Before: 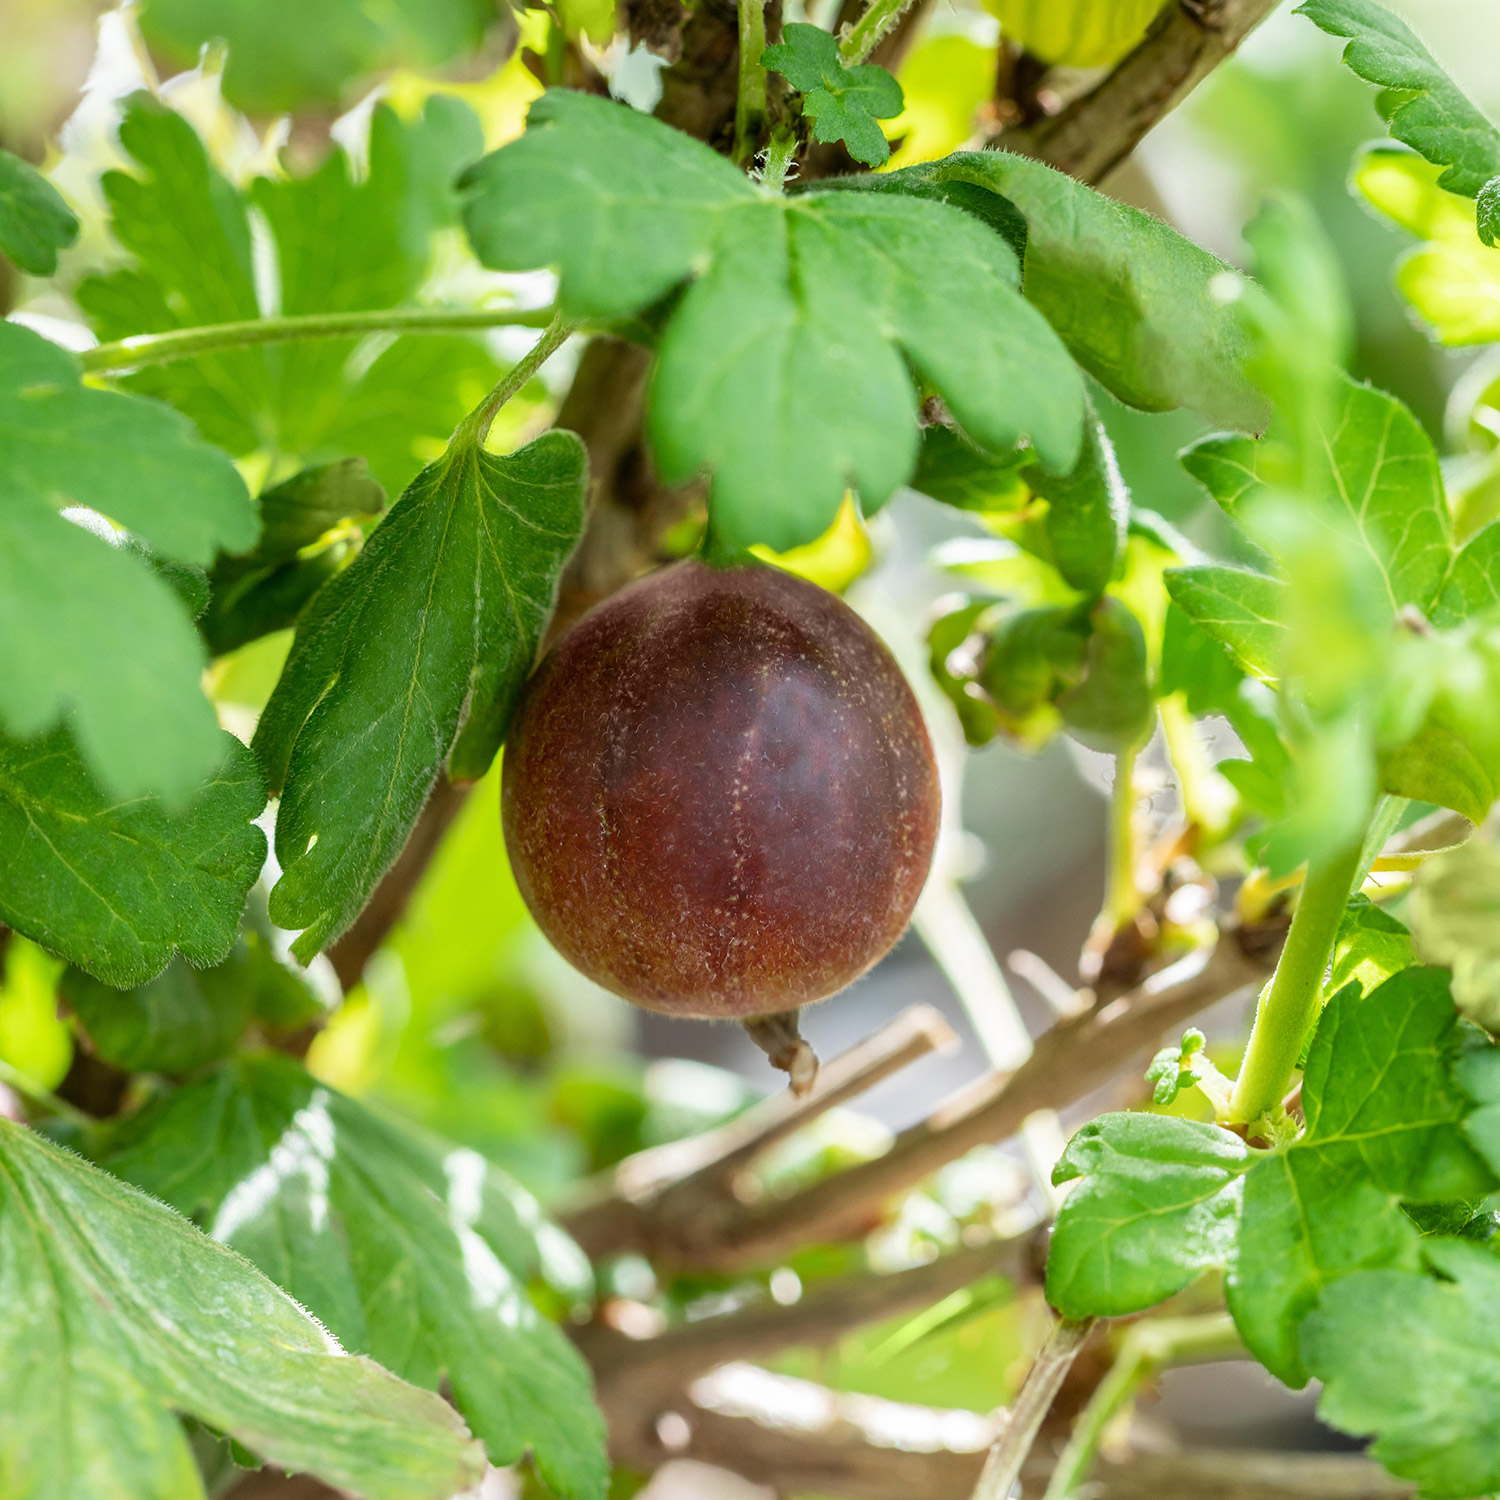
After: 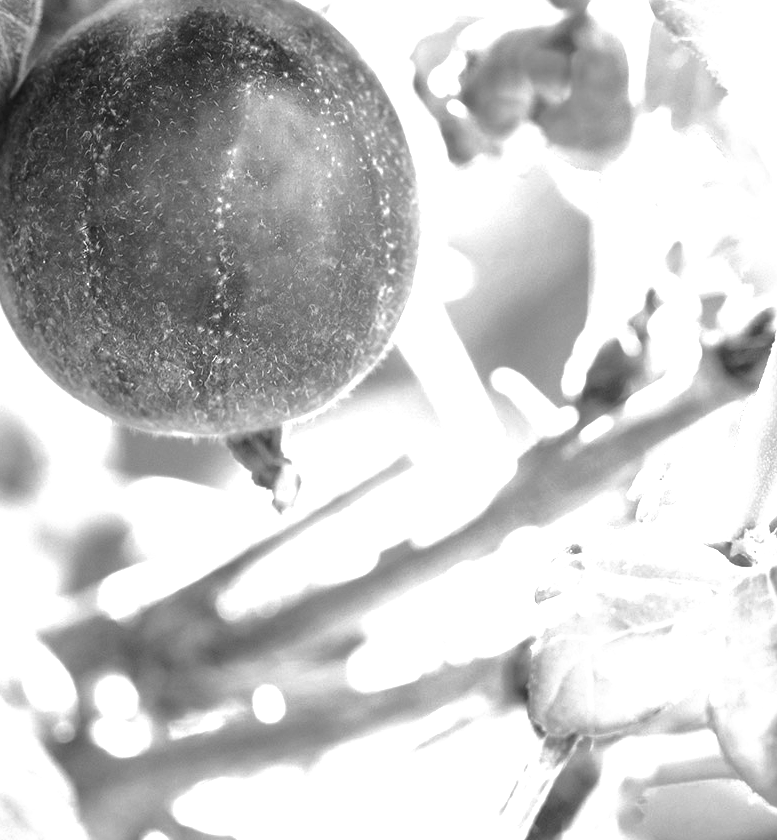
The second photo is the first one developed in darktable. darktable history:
monochrome: a 16.01, b -2.65, highlights 0.52
shadows and highlights: shadows -20, white point adjustment -2, highlights -35
exposure: exposure 1.223 EV, compensate highlight preservation false
tone equalizer: -8 EV -0.417 EV, -7 EV -0.389 EV, -6 EV -0.333 EV, -5 EV -0.222 EV, -3 EV 0.222 EV, -2 EV 0.333 EV, -1 EV 0.389 EV, +0 EV 0.417 EV, edges refinement/feathering 500, mask exposure compensation -1.57 EV, preserve details no
crop: left 34.479%, top 38.822%, right 13.718%, bottom 5.172%
color calibration: illuminant as shot in camera, x 0.358, y 0.373, temperature 4628.91 K
